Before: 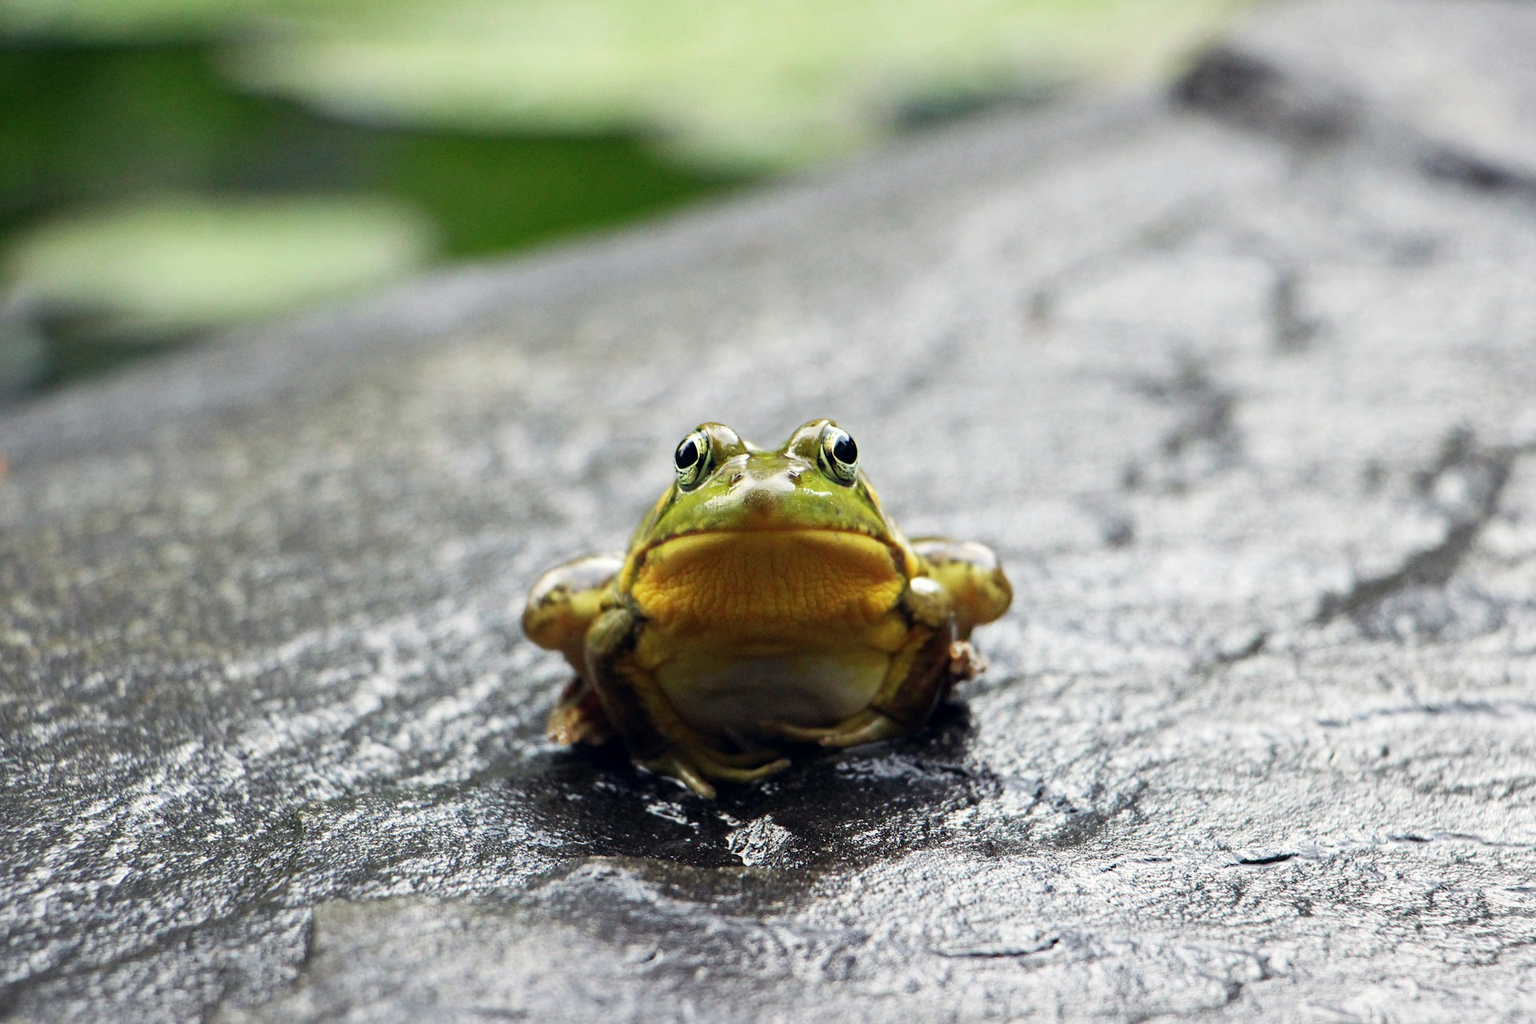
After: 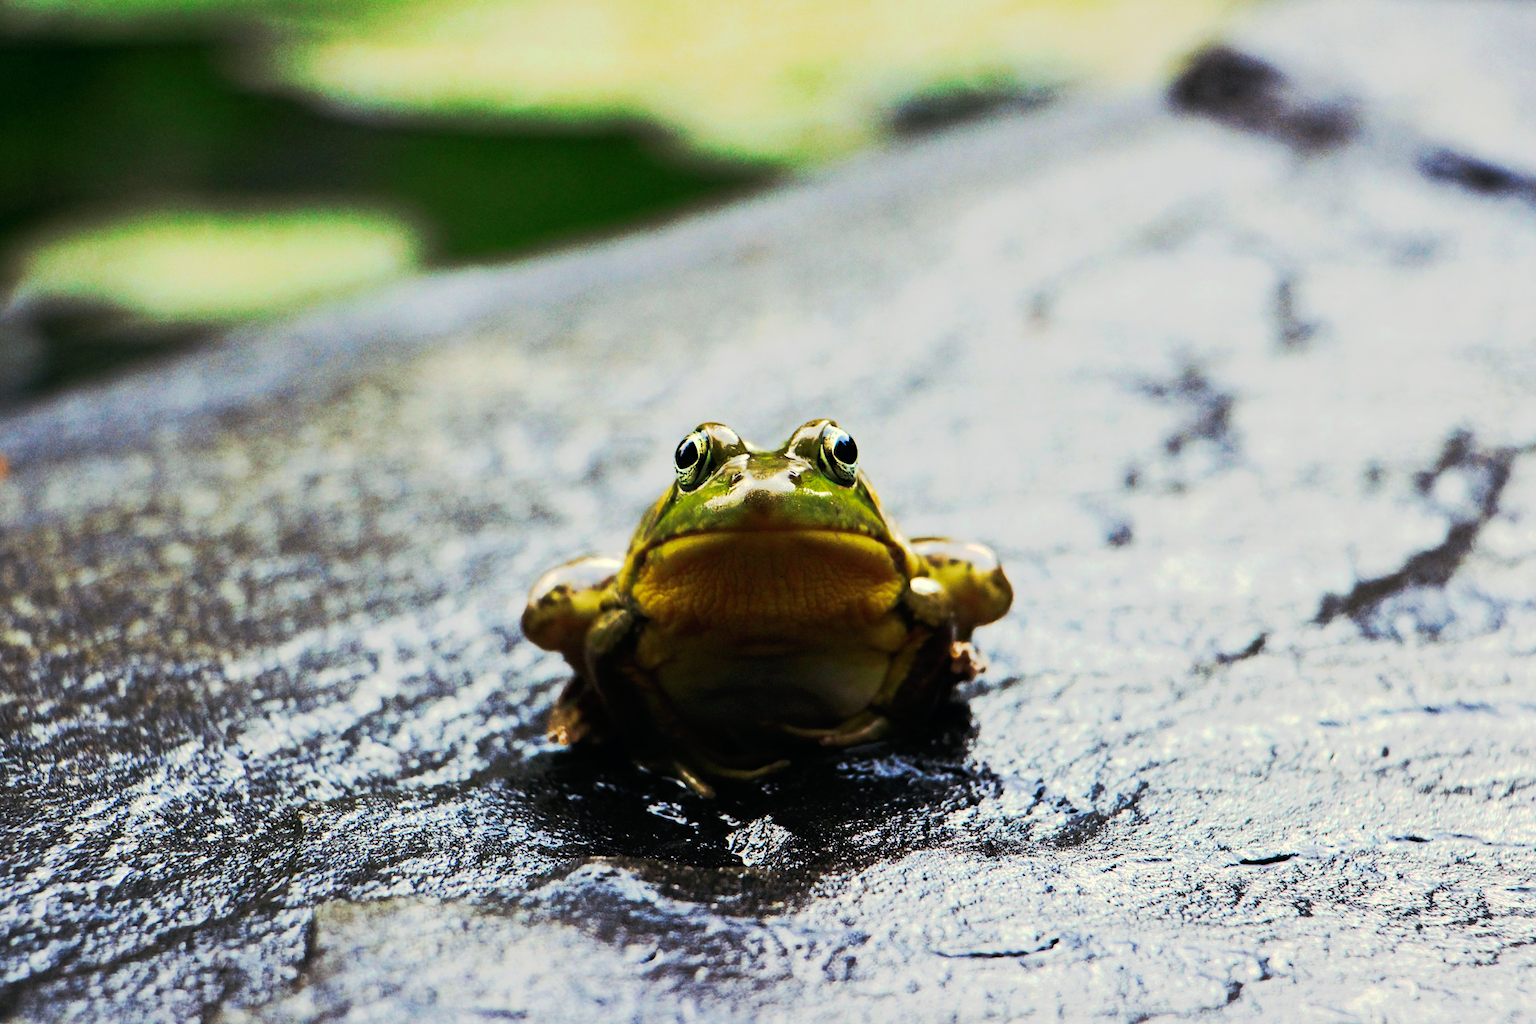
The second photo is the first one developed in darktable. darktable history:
tone curve: curves: ch0 [(0, 0) (0.003, 0.005) (0.011, 0.007) (0.025, 0.009) (0.044, 0.013) (0.069, 0.017) (0.1, 0.02) (0.136, 0.029) (0.177, 0.052) (0.224, 0.086) (0.277, 0.129) (0.335, 0.188) (0.399, 0.256) (0.468, 0.361) (0.543, 0.526) (0.623, 0.696) (0.709, 0.784) (0.801, 0.85) (0.898, 0.882) (1, 1)], preserve colors none
color look up table: target L [99.89, 72.82, 93, 88.56, 84.57, 57.18, 57.7, 56.33, 53.78, 54.54, 42.64, 41.46, 37.43, 12.61, 201.82, 83.73, 57.72, 51.76, 51.32, 56.43, 49.05, 42.52, 37.62, 30.78, 4.962, 68.99, 62.92, 61.85, 56.16, 53.99, 55.66, 58.14, 48.98, 51.28, 49.25, 39.78, 26.69, 35.85, 14.74, 6.356, 90.83, 93.45, 83.35, 74.01, 65.54, 68.51, 57.27, 54.9, 35.08], target a [-30.38, -27.92, -100.09, -77.67, -77.07, -10.71, -26.33, -8.741, -23.33, -20.1, -28.49, -8.18, -25.77, -22.07, 0, 40.14, 9.528, 7.489, 19.97, 53.14, 34.42, 36.33, 7.48, 24.01, 23.1, 53.93, 50.5, 70.58, 13.2, 12.61, 17.97, 65.68, 36.58, 40.53, 46.75, 11.1, 38.34, 37.59, 0.642, 27.69, -13.55, -85.33, -60.77, -14.99, -9.75, -22.72, 4.593, -14.55, -11.39], target b [57.25, 46.22, 41.55, 58.22, 27.76, 32.14, 29.91, 21.13, 24.44, 8.177, 33.77, 35.44, 19.27, 19.99, -0.001, 13.77, 36.19, 32.55, 15.67, 2.721, 43.98, 27.52, 2.865, 32.36, -1.678, -56.08, -67.72, -68.69, -80.1, -3.662, -52.69, -75.74, -13.57, -24.23, -90.06, -30.1, -2.113, -50.9, -8.247, -26.51, -16.83, -13.63, -36.33, -4.646, -65.54, -56.63, -74.75, -5.084, -12.53], num patches 49
